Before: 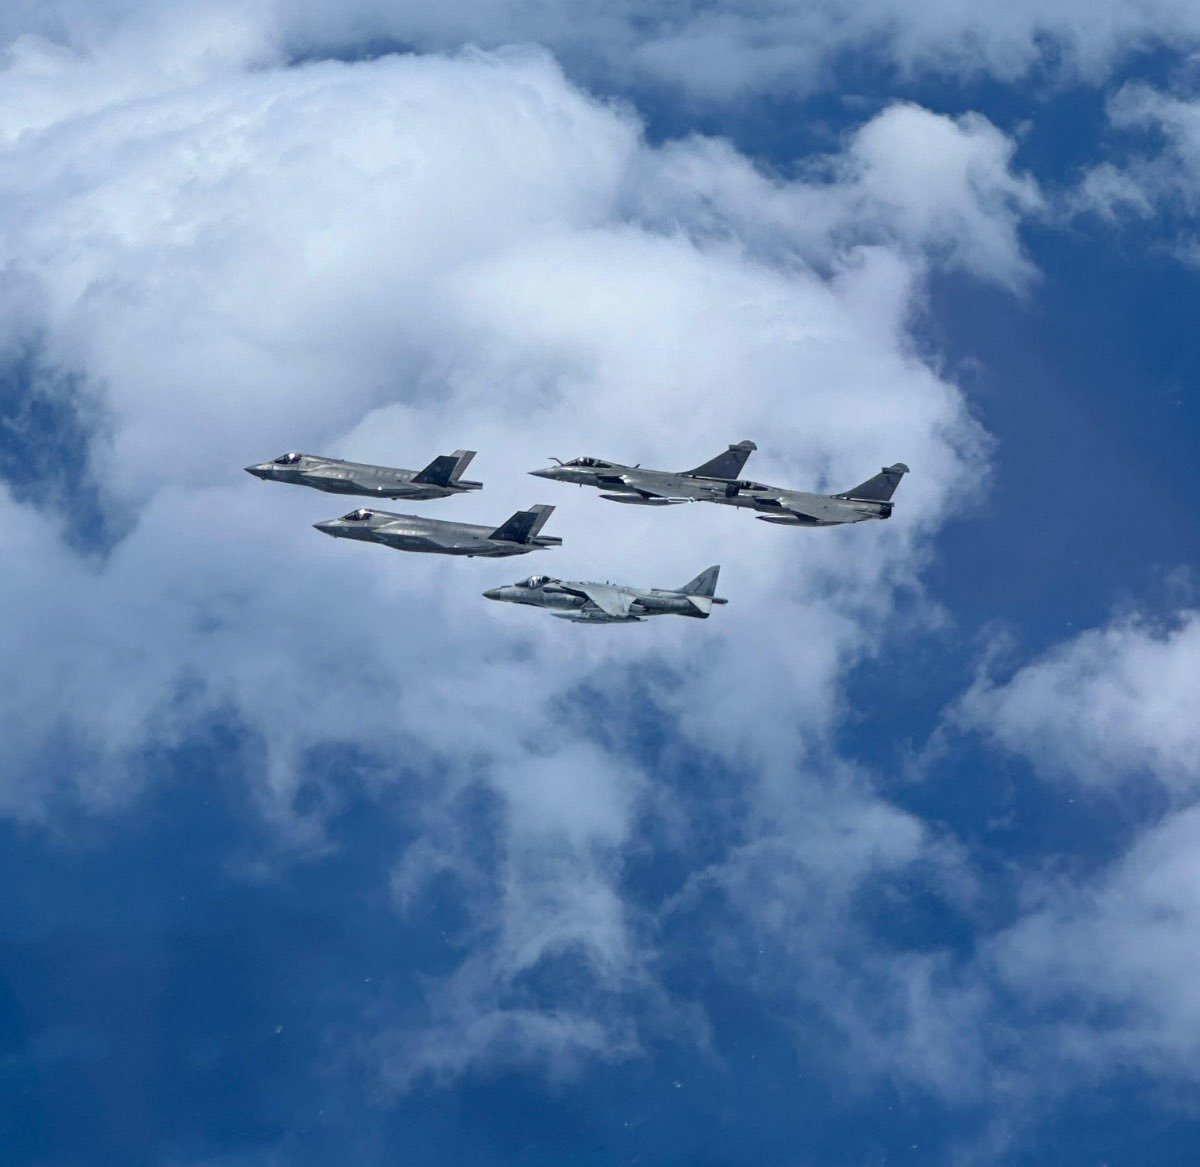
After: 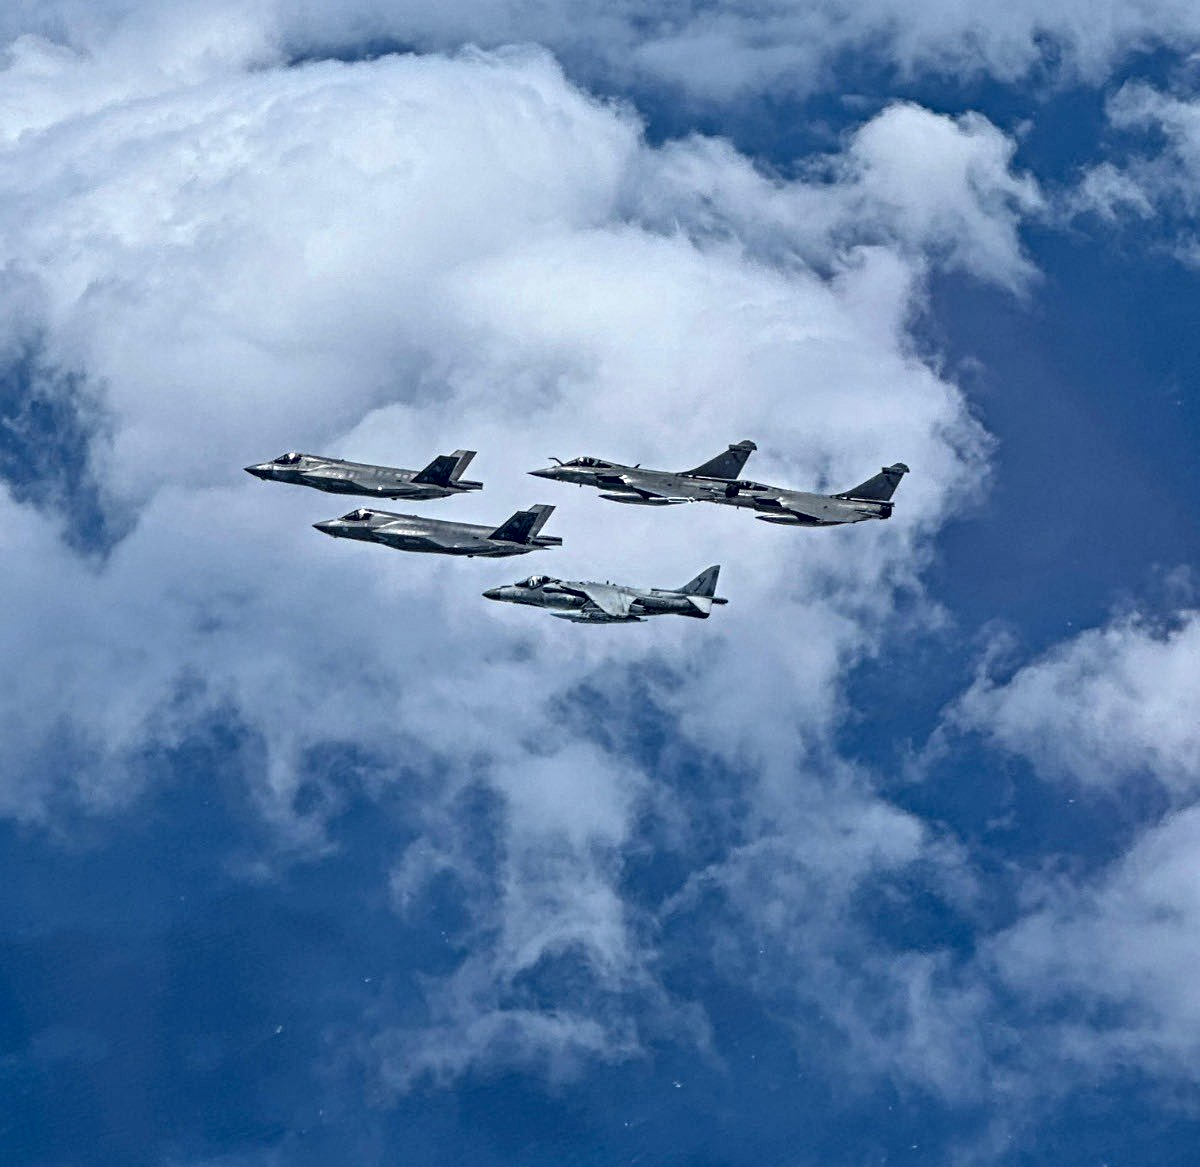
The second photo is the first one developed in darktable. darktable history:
contrast equalizer: octaves 7, y [[0.5, 0.542, 0.583, 0.625, 0.667, 0.708], [0.5 ×6], [0.5 ×6], [0 ×6], [0 ×6]]
contrast brightness saturation: contrast 0.054
